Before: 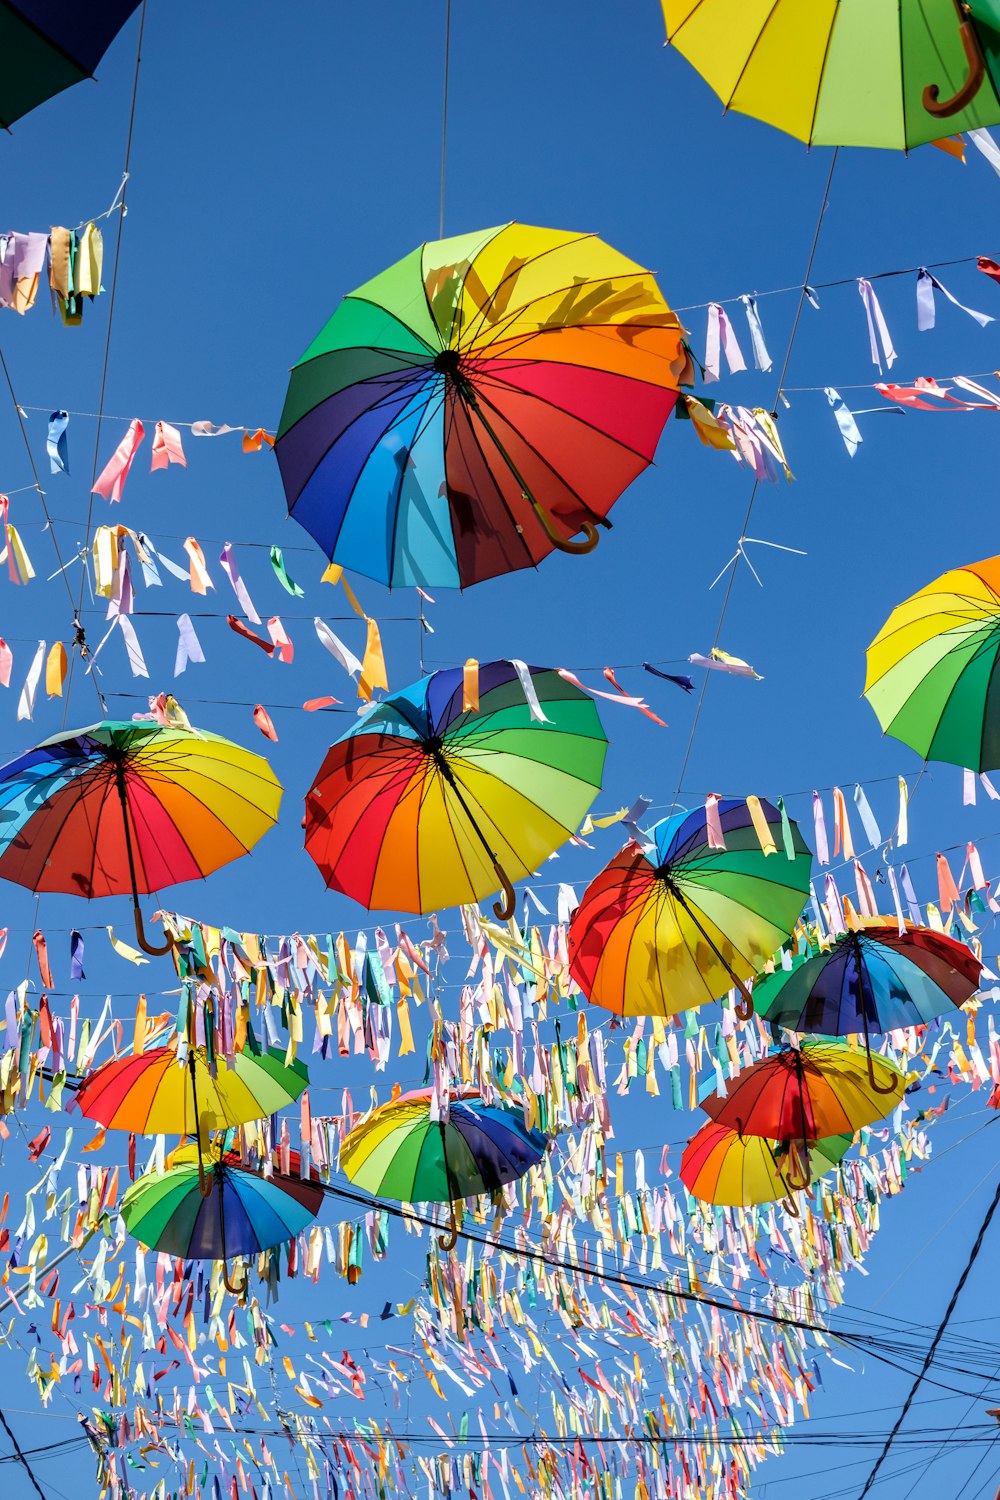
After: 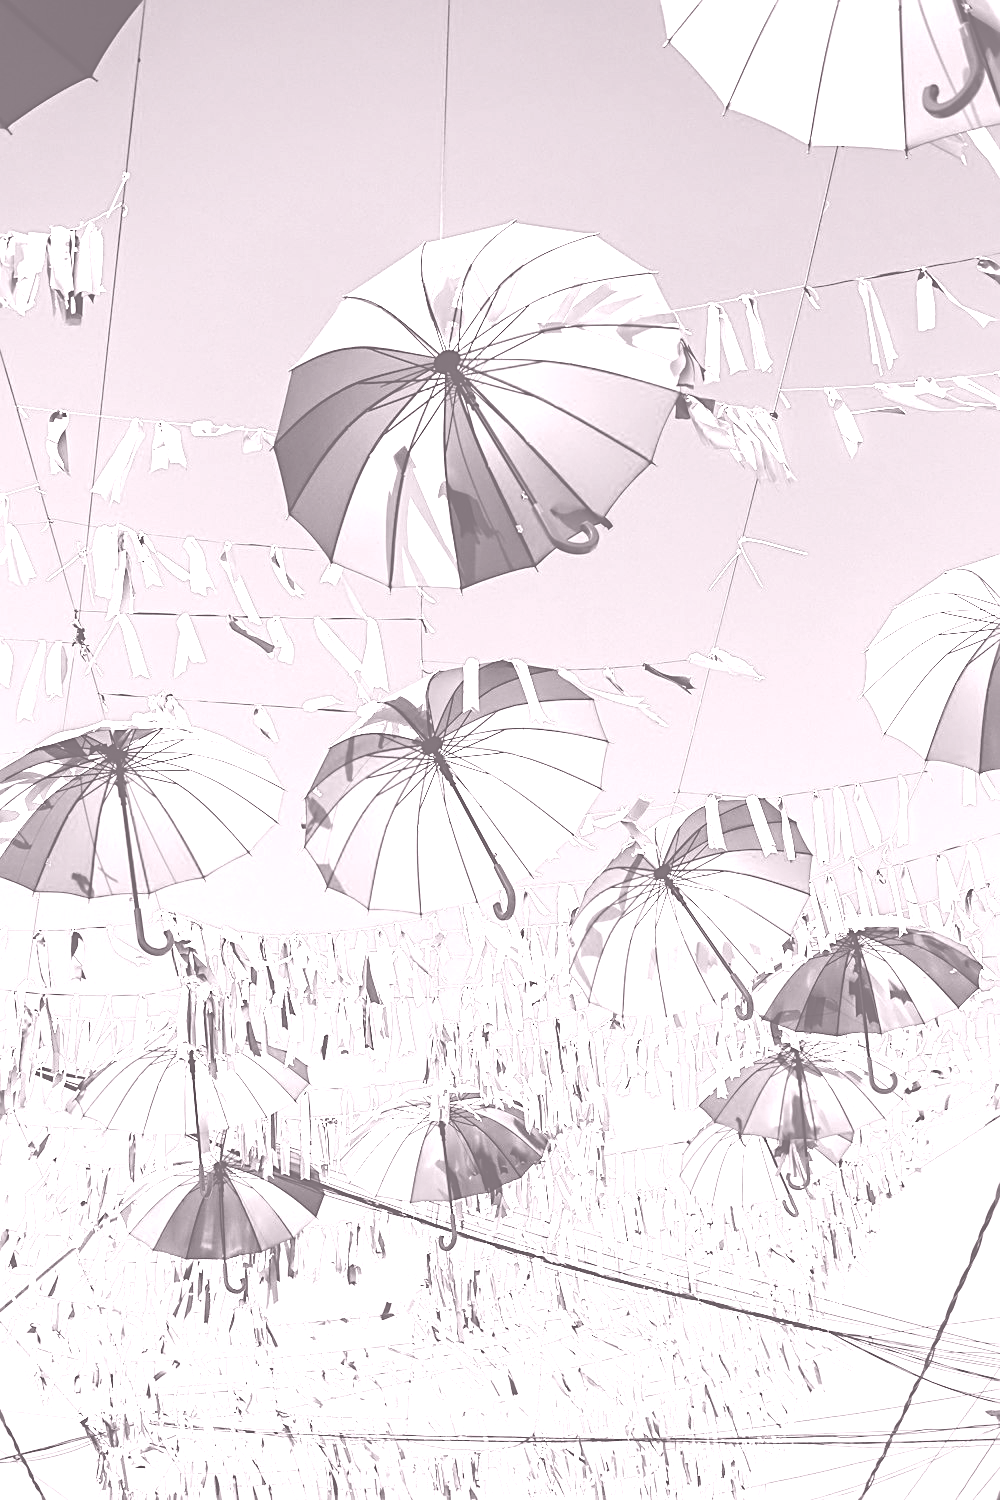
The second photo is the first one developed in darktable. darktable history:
colorize: hue 25.2°, saturation 83%, source mix 82%, lightness 79%, version 1
sharpen: on, module defaults
color calibration: illuminant as shot in camera, x 0.363, y 0.385, temperature 4528.04 K
haze removal: compatibility mode true, adaptive false
tone equalizer: -8 EV -0.75 EV, -7 EV -0.7 EV, -6 EV -0.6 EV, -5 EV -0.4 EV, -3 EV 0.4 EV, -2 EV 0.6 EV, -1 EV 0.7 EV, +0 EV 0.75 EV, edges refinement/feathering 500, mask exposure compensation -1.57 EV, preserve details no
